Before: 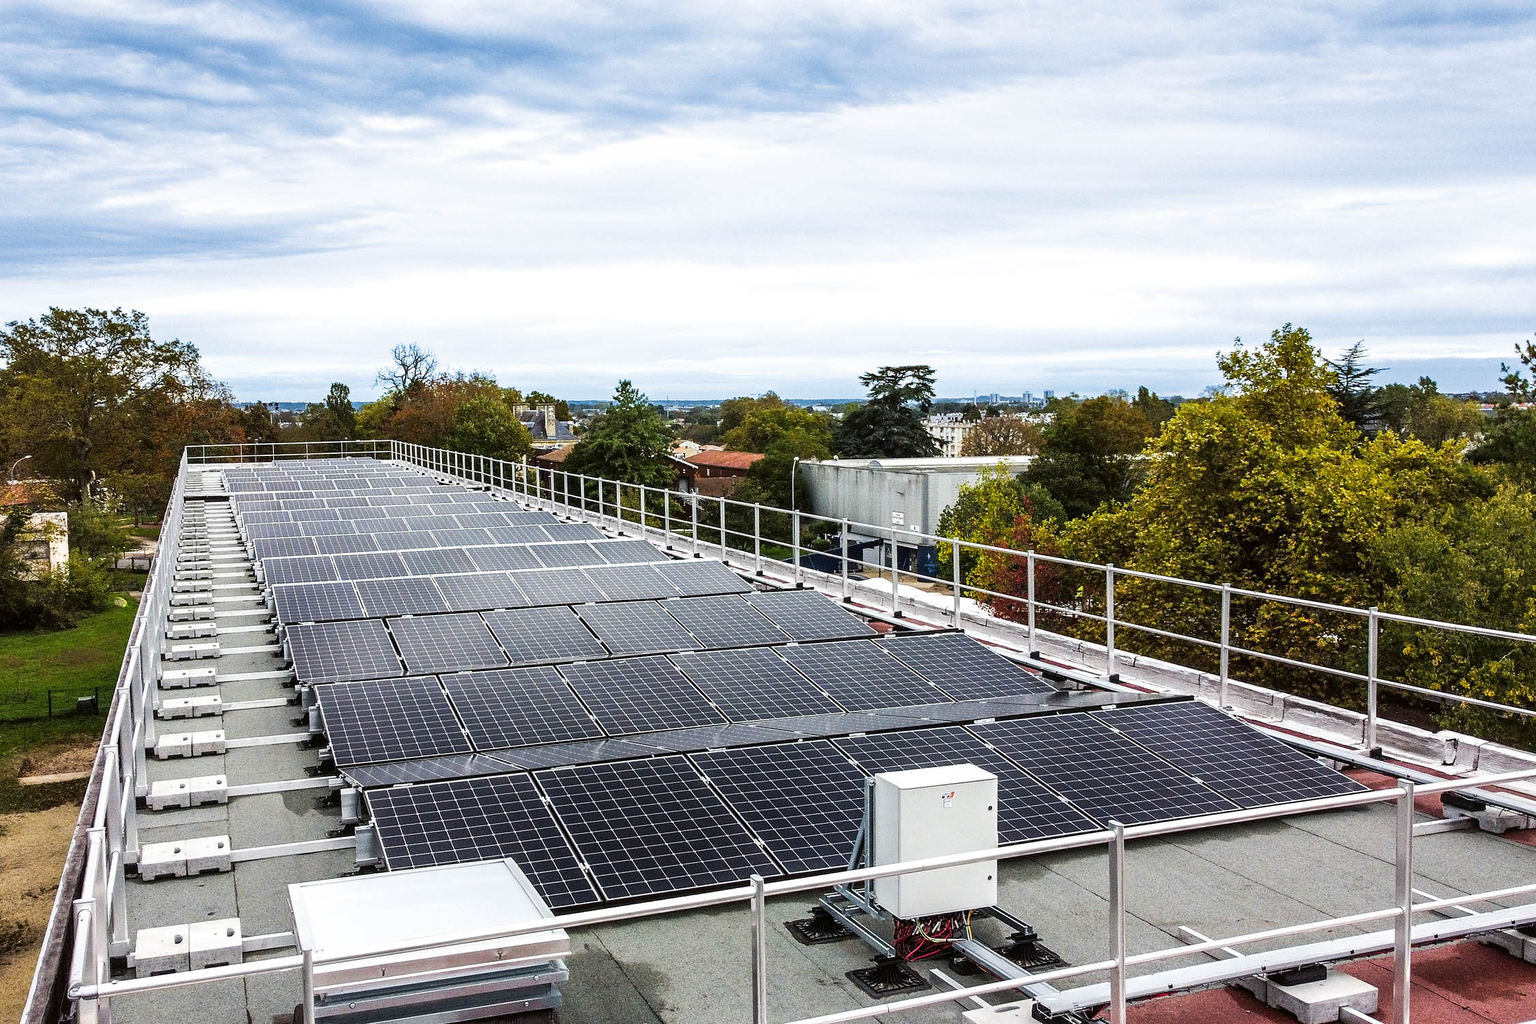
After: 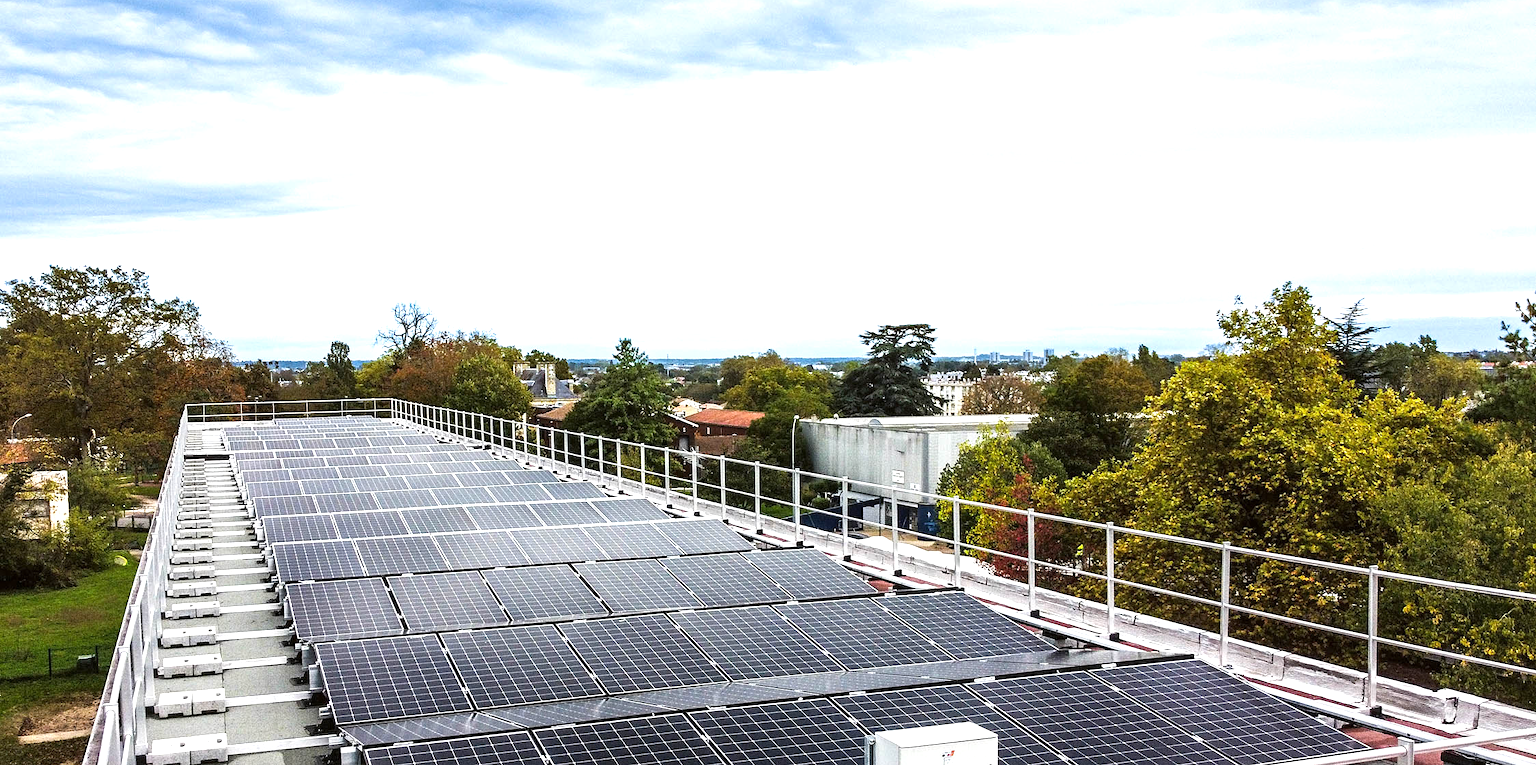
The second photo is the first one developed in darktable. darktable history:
crop: top 4.08%, bottom 20.986%
exposure: exposure 0.497 EV, compensate highlight preservation false
